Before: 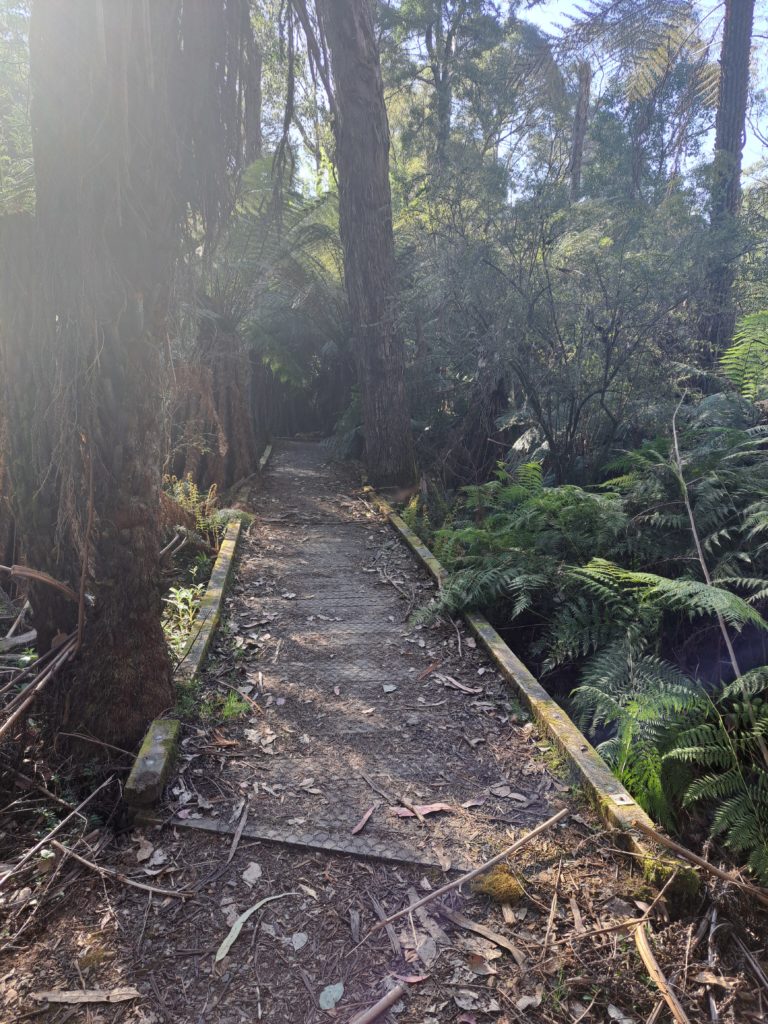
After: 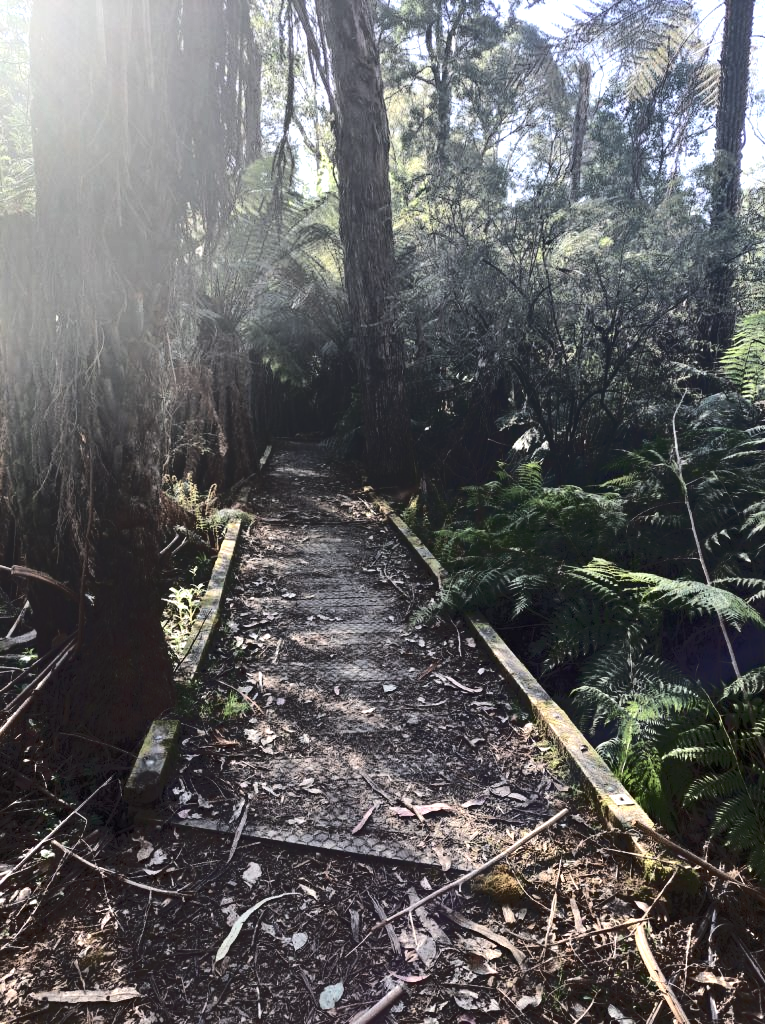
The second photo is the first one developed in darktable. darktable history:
color balance rgb: perceptual saturation grading › global saturation 20%, perceptual saturation grading › highlights -49.781%, perceptual saturation grading › shadows 24.27%, perceptual brilliance grading › highlights 1.632%, perceptual brilliance grading › mid-tones -49.901%, perceptual brilliance grading › shadows -50.032%, contrast -9.791%
levels: gray 50.73%
exposure: black level correction 0, exposure 0.893 EV, compensate exposure bias true, compensate highlight preservation false
tone curve: curves: ch0 [(0, 0) (0.003, 0.004) (0.011, 0.005) (0.025, 0.014) (0.044, 0.037) (0.069, 0.059) (0.1, 0.096) (0.136, 0.116) (0.177, 0.133) (0.224, 0.177) (0.277, 0.255) (0.335, 0.319) (0.399, 0.385) (0.468, 0.457) (0.543, 0.545) (0.623, 0.621) (0.709, 0.705) (0.801, 0.801) (0.898, 0.901) (1, 1)], color space Lab, linked channels, preserve colors none
